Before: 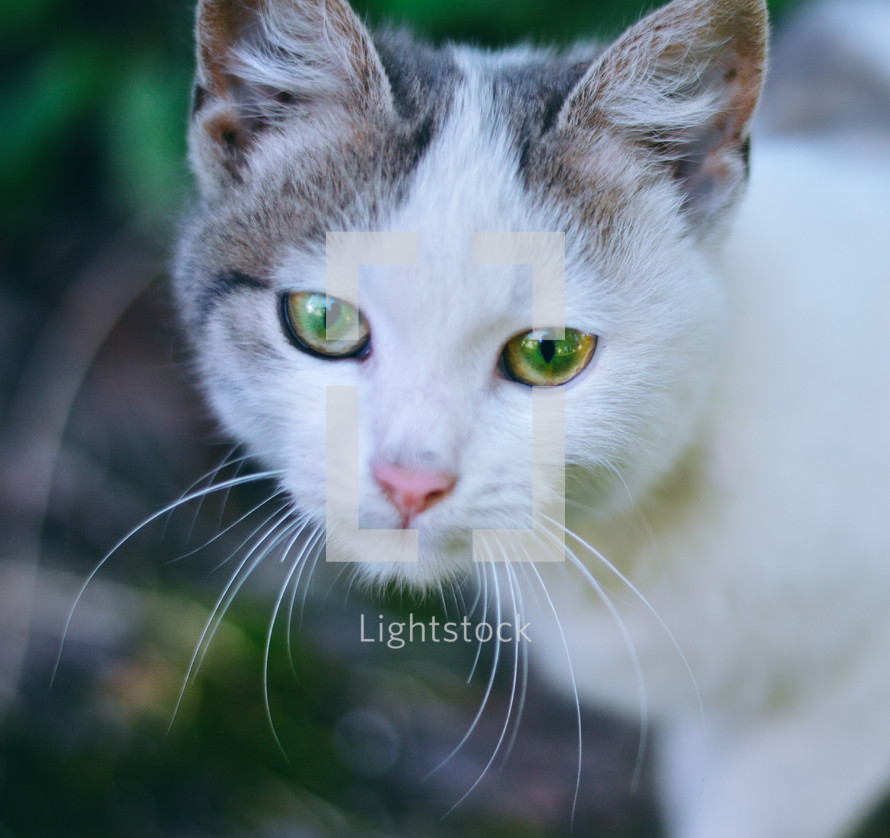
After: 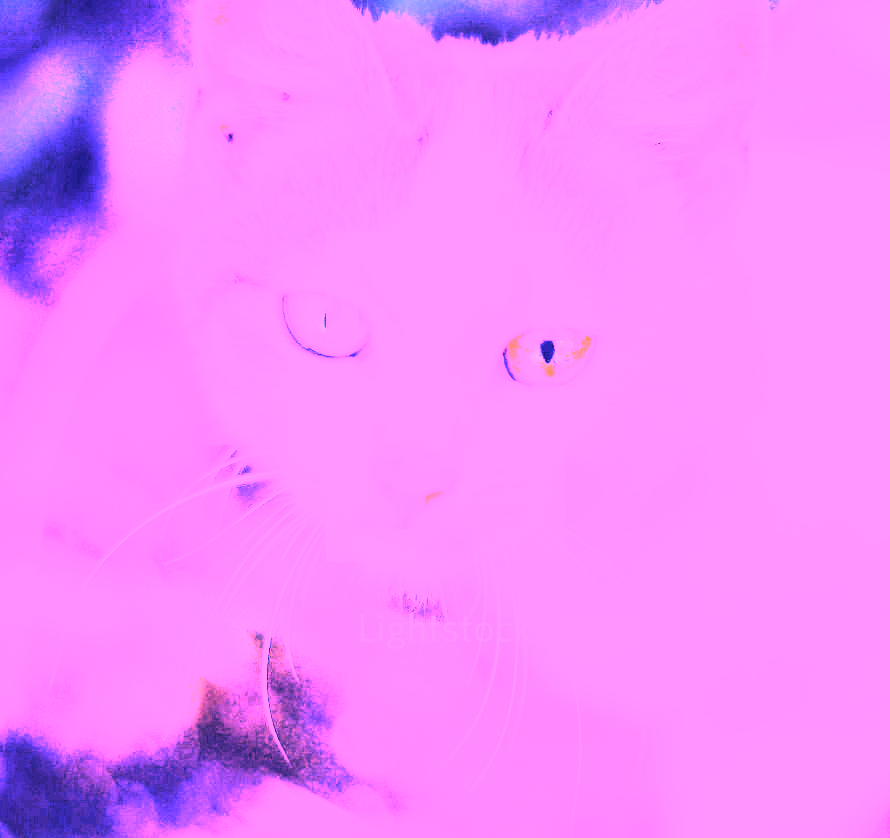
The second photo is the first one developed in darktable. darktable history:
rgb curve: curves: ch0 [(0, 0) (0.21, 0.15) (0.24, 0.21) (0.5, 0.75) (0.75, 0.96) (0.89, 0.99) (1, 1)]; ch1 [(0, 0.02) (0.21, 0.13) (0.25, 0.2) (0.5, 0.67) (0.75, 0.9) (0.89, 0.97) (1, 1)]; ch2 [(0, 0.02) (0.21, 0.13) (0.25, 0.2) (0.5, 0.67) (0.75, 0.9) (0.89, 0.97) (1, 1)], compensate middle gray true
white balance: red 8, blue 8
color correction: highlights a* 2.75, highlights b* 5, shadows a* -2.04, shadows b* -4.84, saturation 0.8
